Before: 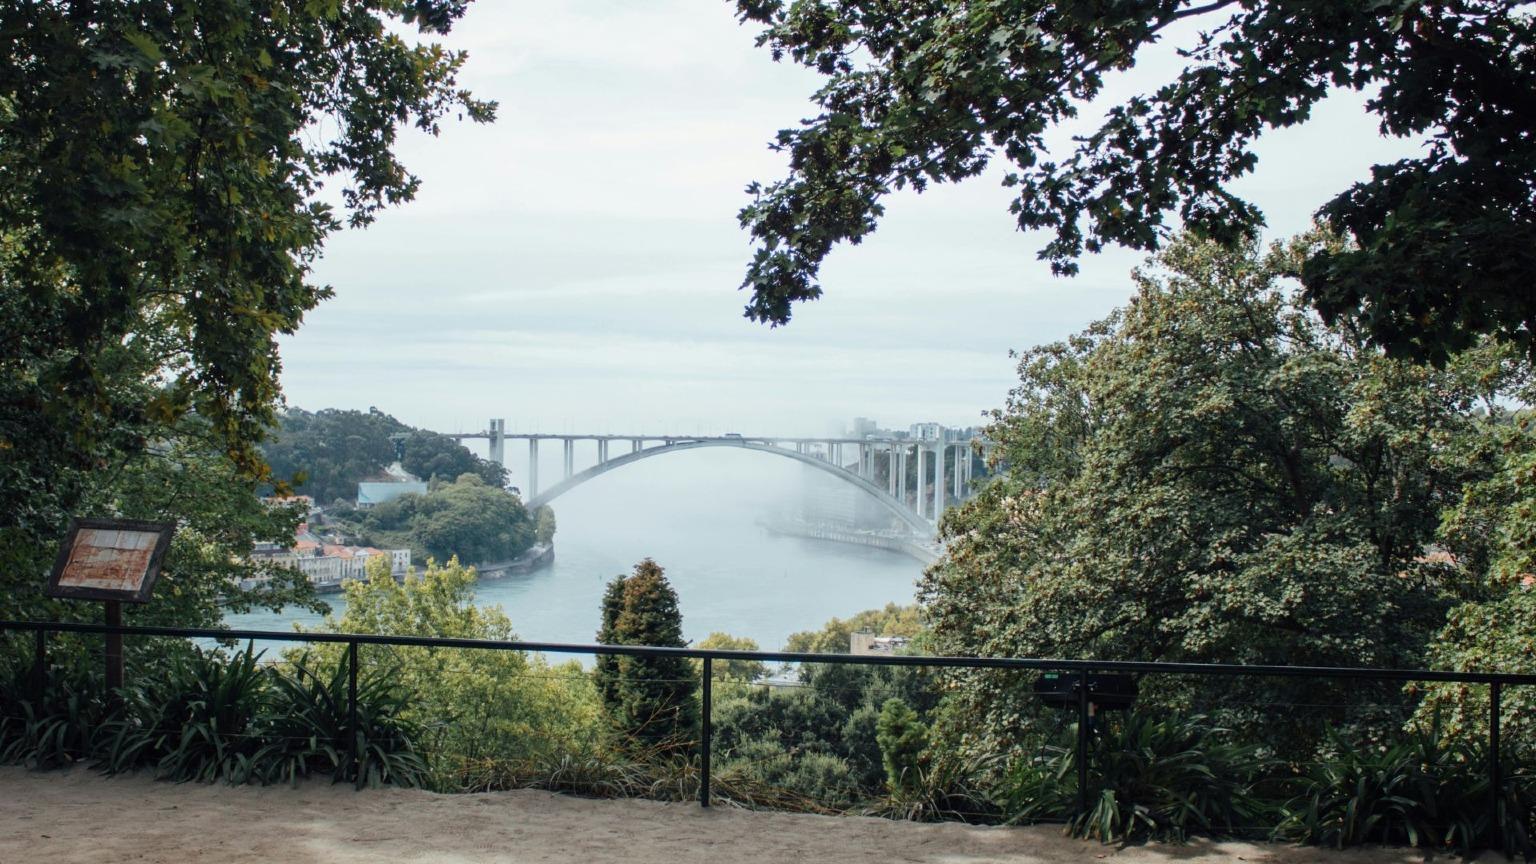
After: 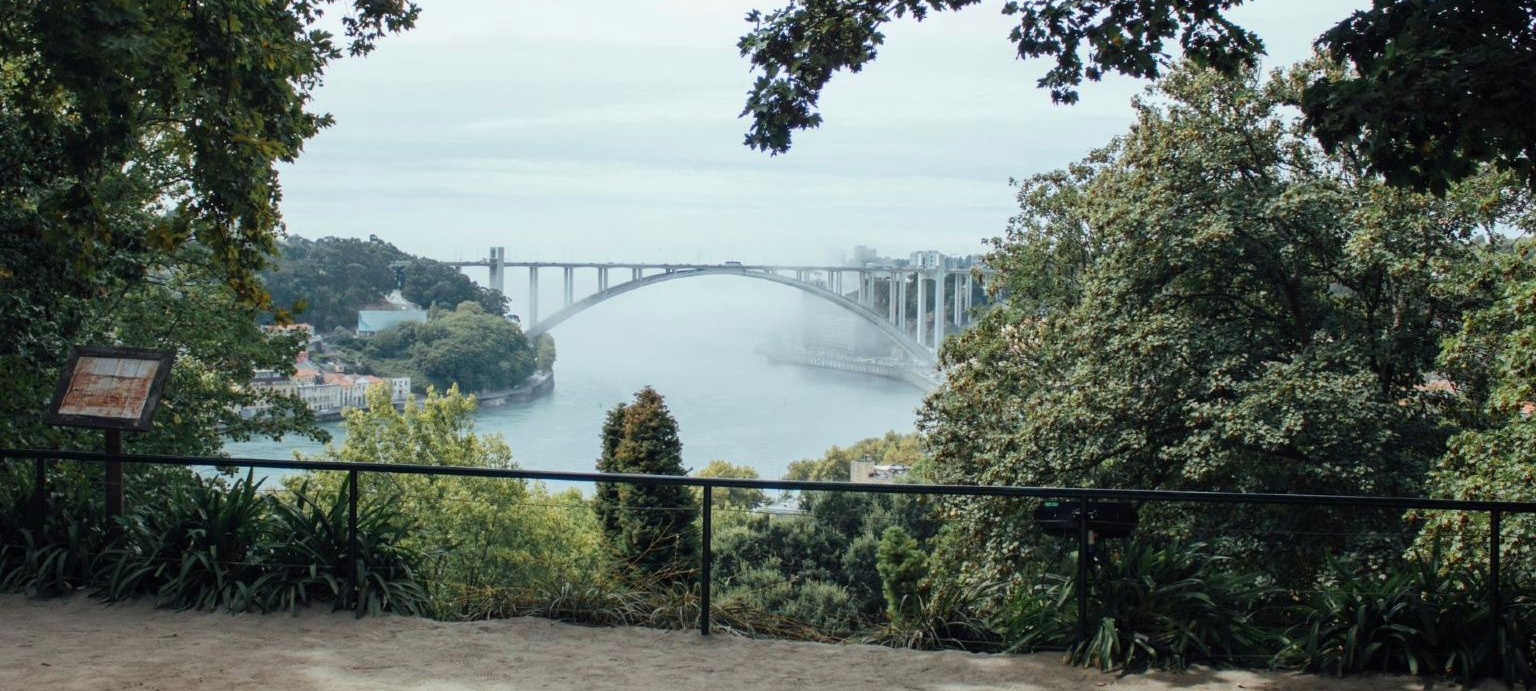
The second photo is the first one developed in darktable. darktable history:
crop and rotate: top 19.998%
white balance: red 0.978, blue 0.999
